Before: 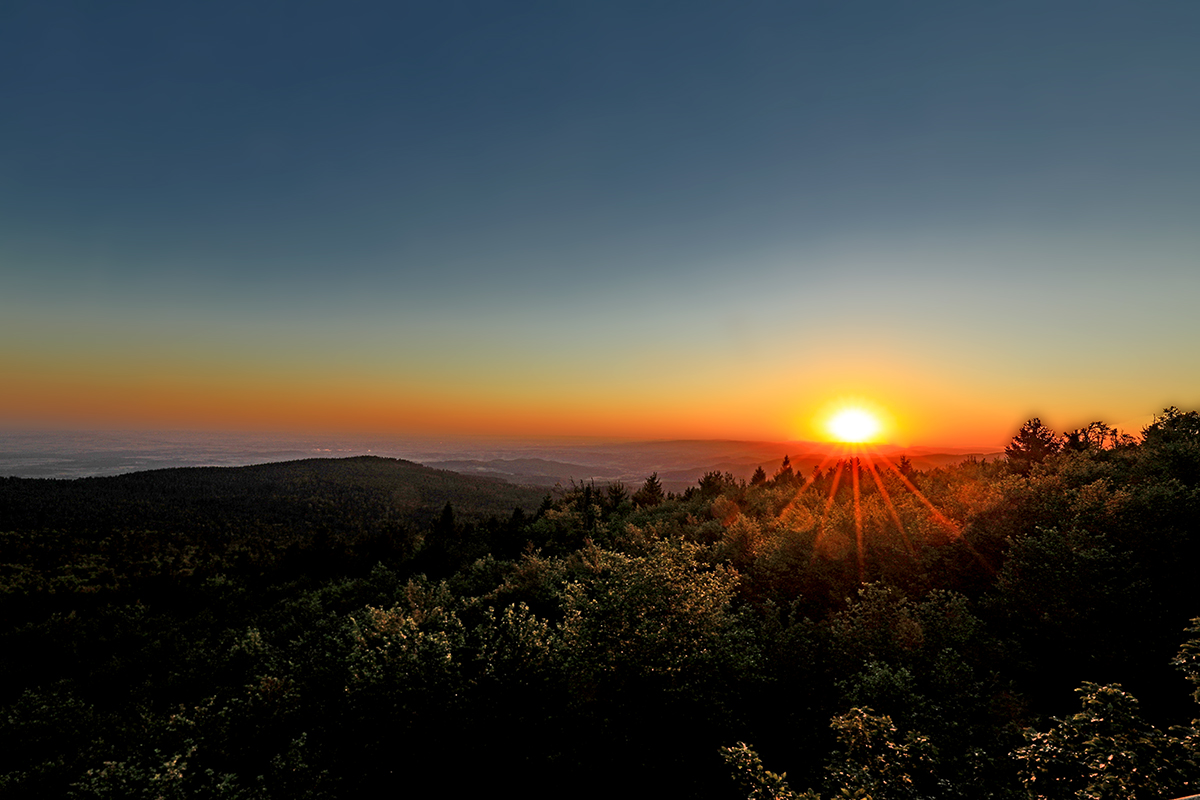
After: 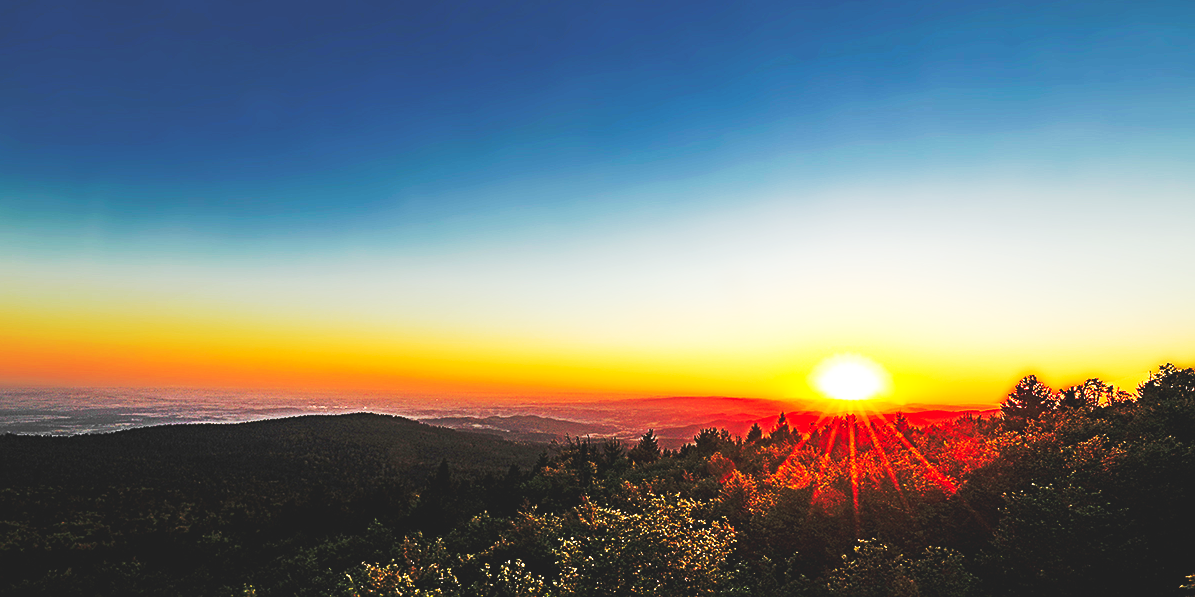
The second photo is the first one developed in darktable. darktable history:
sharpen: on, module defaults
crop: left 0.387%, top 5.469%, bottom 19.809%
base curve: curves: ch0 [(0, 0.015) (0.085, 0.116) (0.134, 0.298) (0.19, 0.545) (0.296, 0.764) (0.599, 0.982) (1, 1)], preserve colors none
